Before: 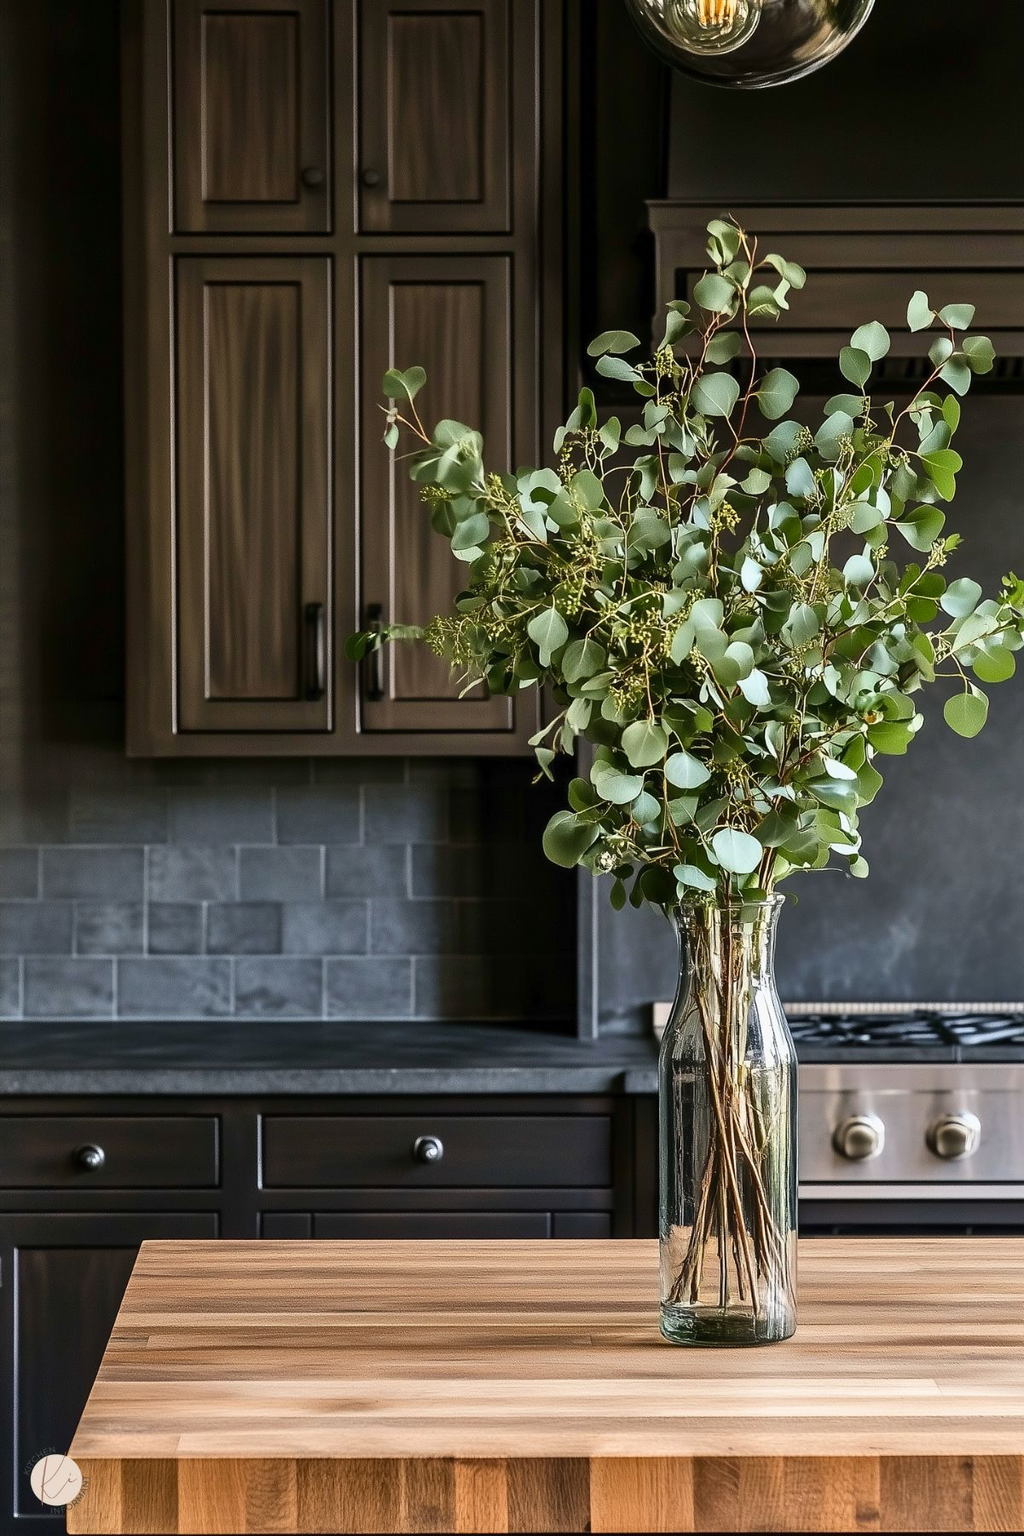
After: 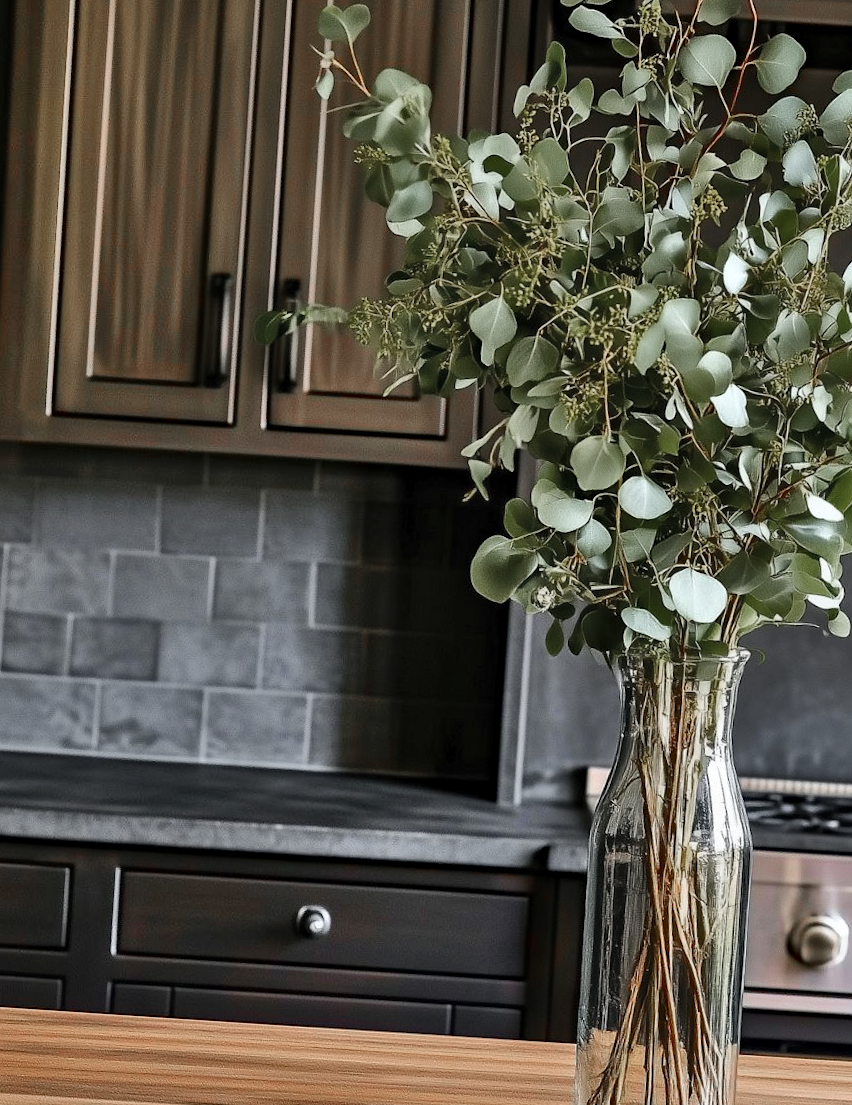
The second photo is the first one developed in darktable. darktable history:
shadows and highlights: shadows 59.47, soften with gaussian
crop and rotate: angle -3.75°, left 9.841%, top 20.701%, right 12.335%, bottom 12.008%
haze removal: compatibility mode true, adaptive false
color zones: curves: ch0 [(0, 0.48) (0.209, 0.398) (0.305, 0.332) (0.429, 0.493) (0.571, 0.5) (0.714, 0.5) (0.857, 0.5) (1, 0.48)]; ch1 [(0, 0.736) (0.143, 0.625) (0.225, 0.371) (0.429, 0.256) (0.571, 0.241) (0.714, 0.213) (0.857, 0.48) (1, 0.736)]; ch2 [(0, 0.448) (0.143, 0.498) (0.286, 0.5) (0.429, 0.5) (0.571, 0.5) (0.714, 0.5) (0.857, 0.5) (1, 0.448)]
